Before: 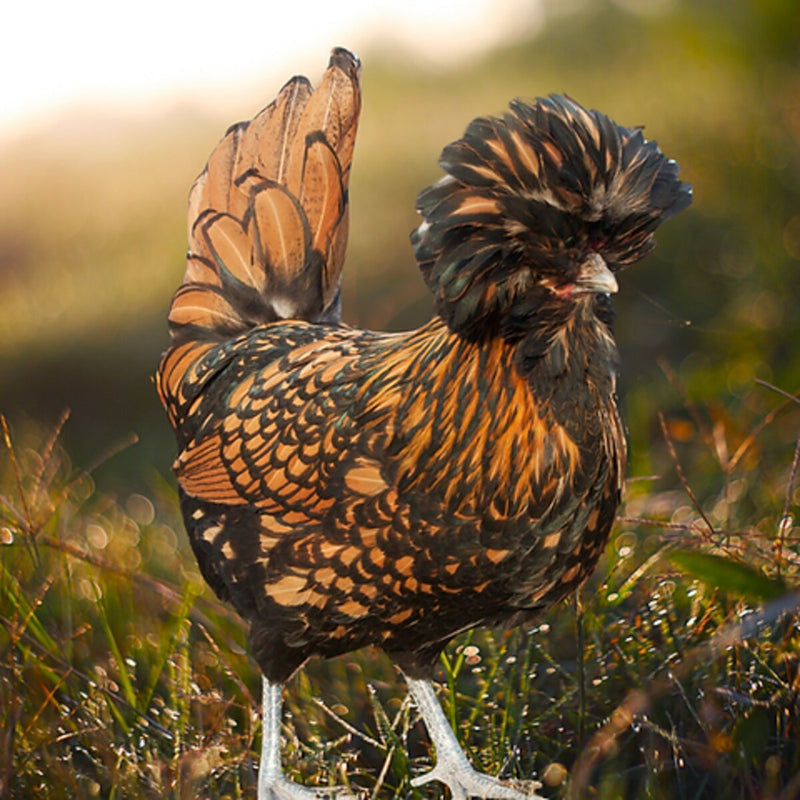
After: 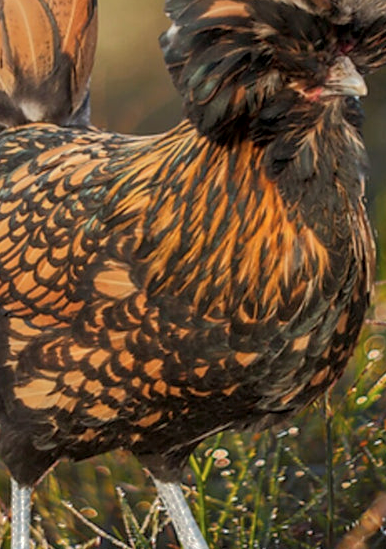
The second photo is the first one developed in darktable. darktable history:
shadows and highlights: shadows 40, highlights -60
contrast brightness saturation: contrast 0.01, saturation -0.05
local contrast: on, module defaults
crop: left 31.379%, top 24.658%, right 20.326%, bottom 6.628%
